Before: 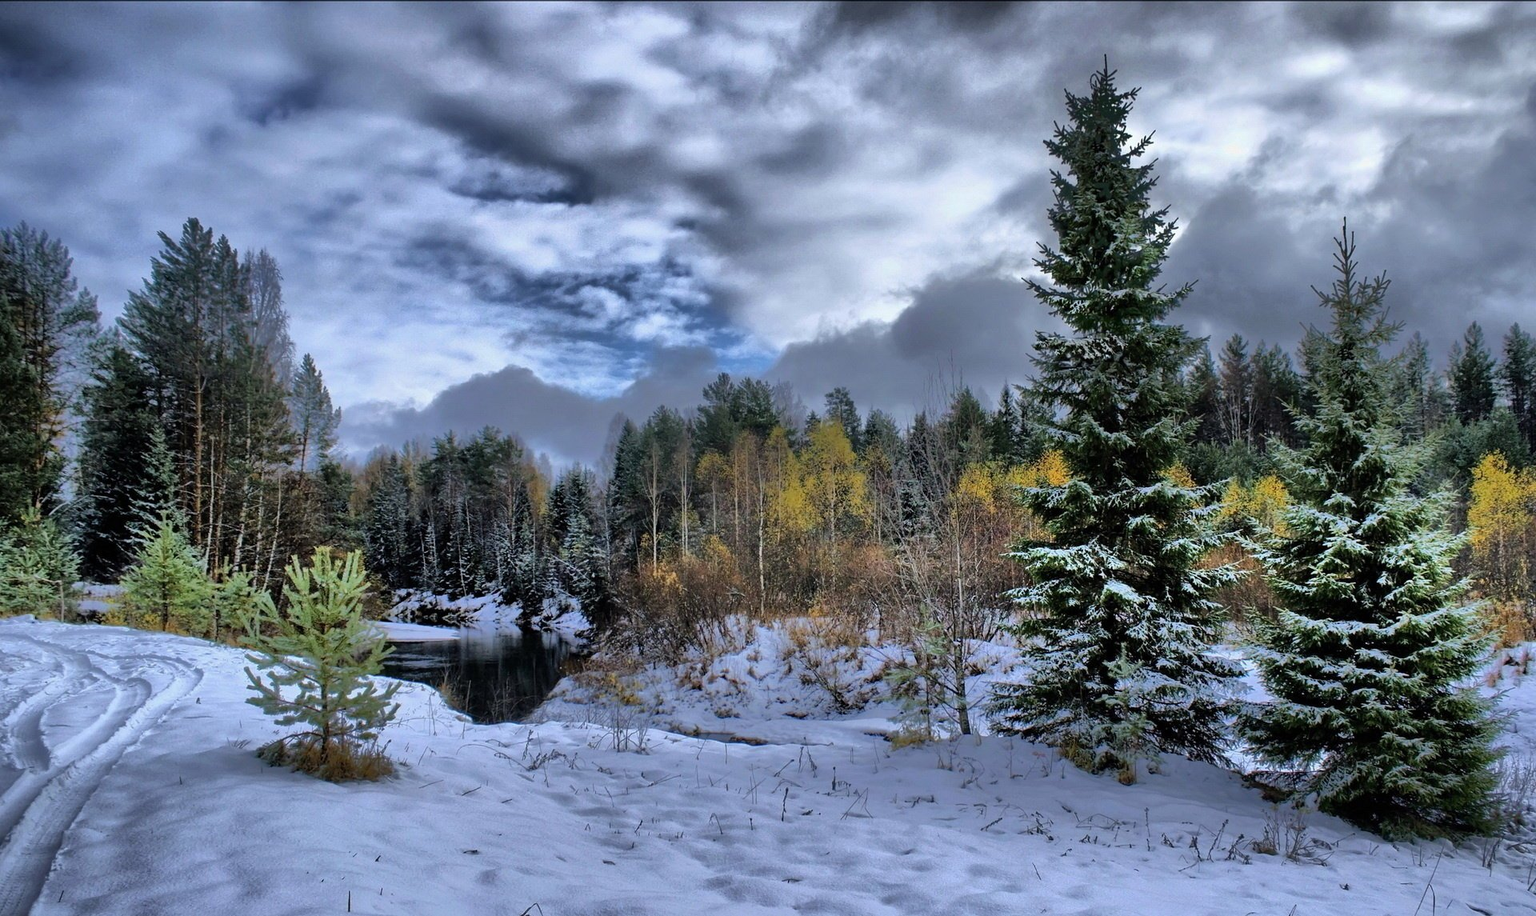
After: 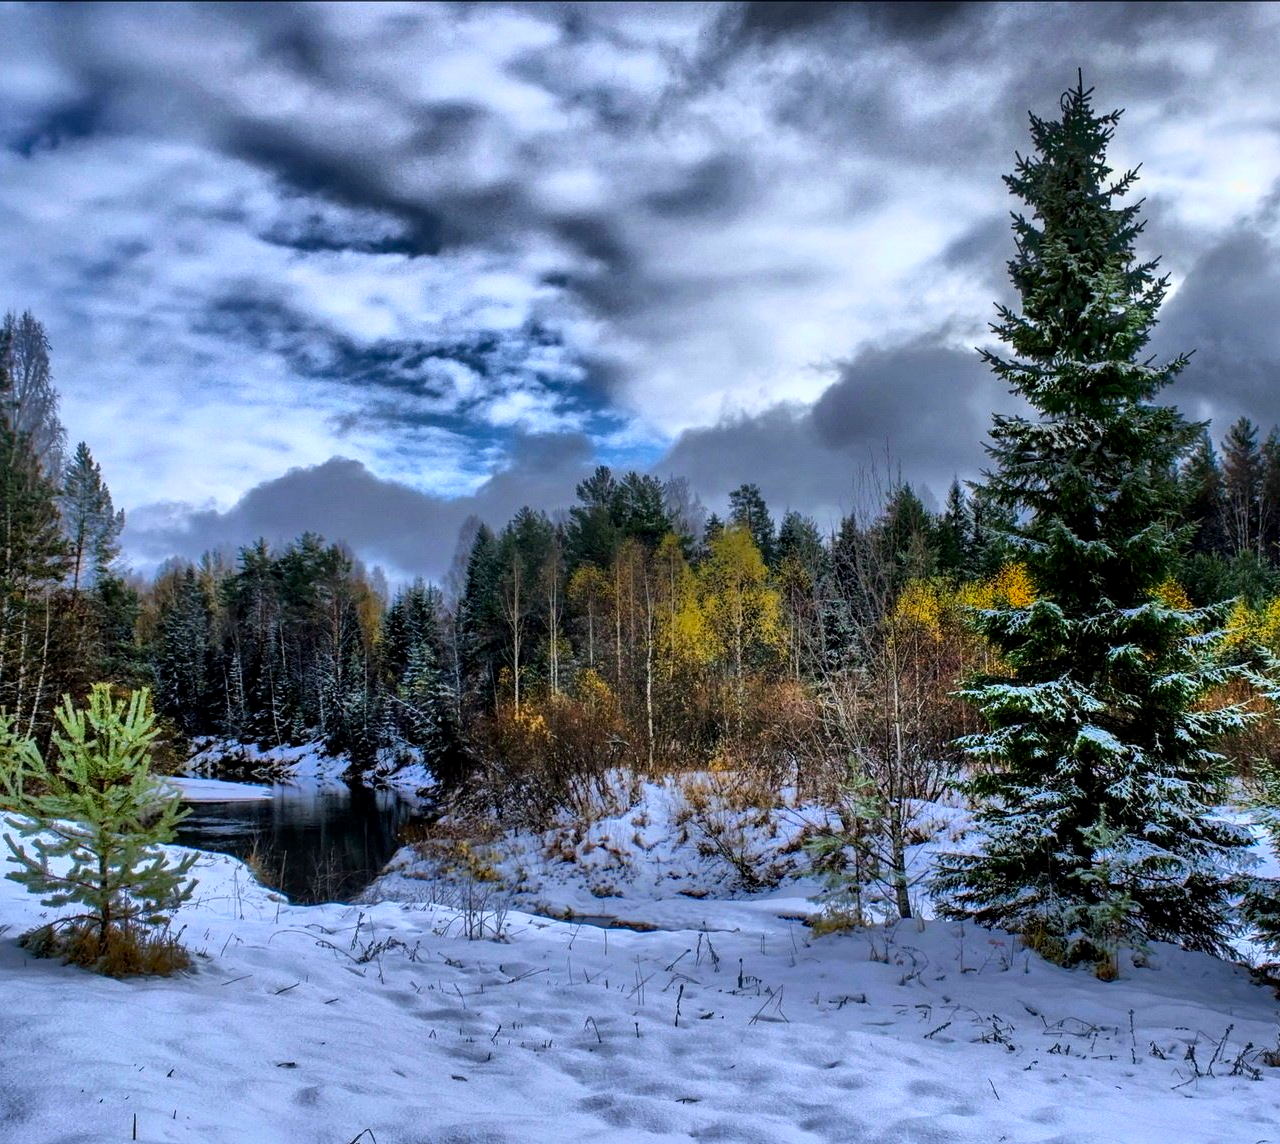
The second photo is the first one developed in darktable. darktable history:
local contrast: on, module defaults
shadows and highlights: shadows -70, highlights 35, soften with gaussian
contrast brightness saturation: contrast 0.18, saturation 0.3
crop and rotate: left 15.754%, right 17.579%
